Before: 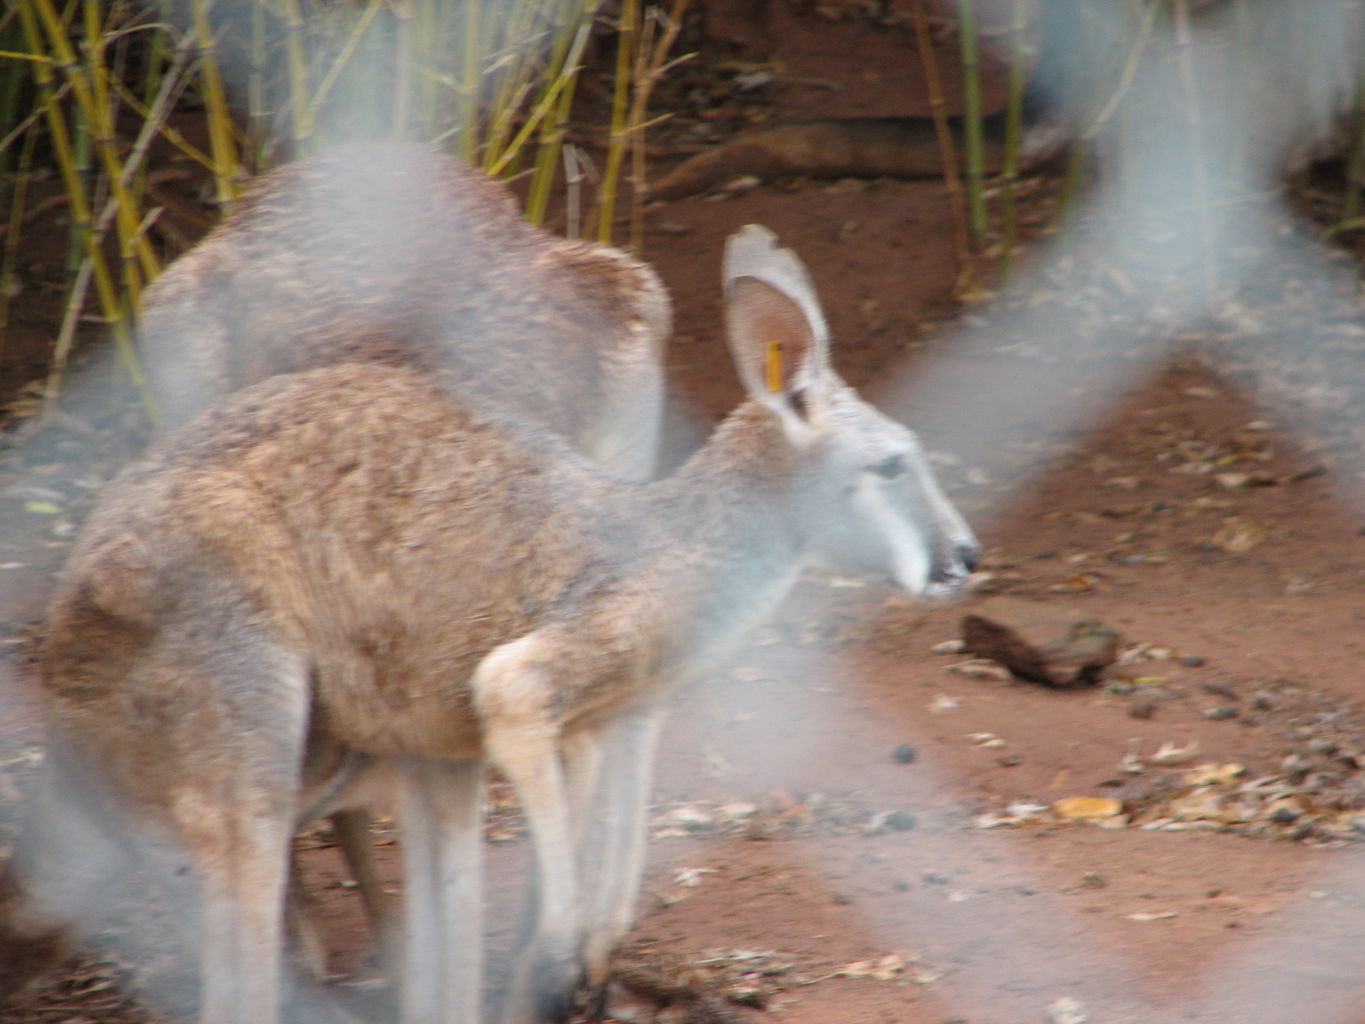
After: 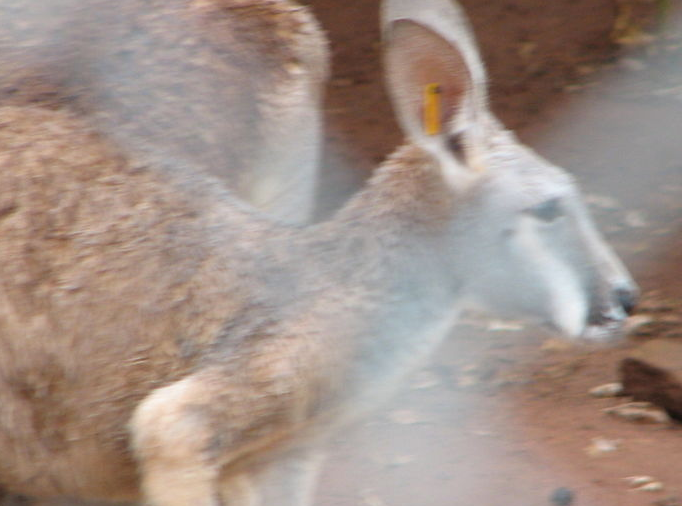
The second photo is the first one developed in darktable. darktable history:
crop: left 25.11%, top 25.135%, right 24.907%, bottom 25.419%
